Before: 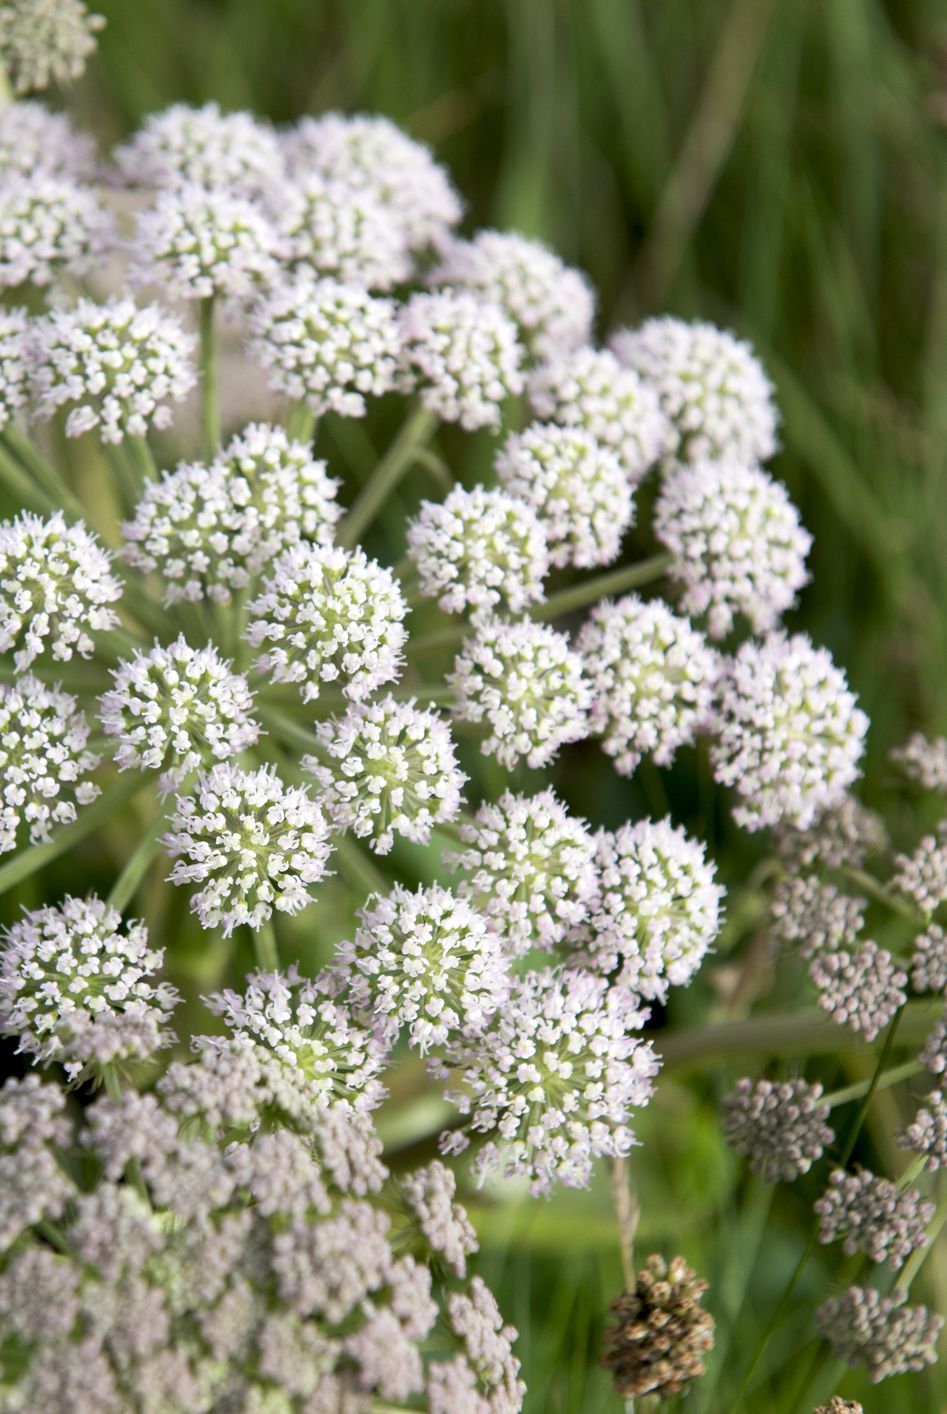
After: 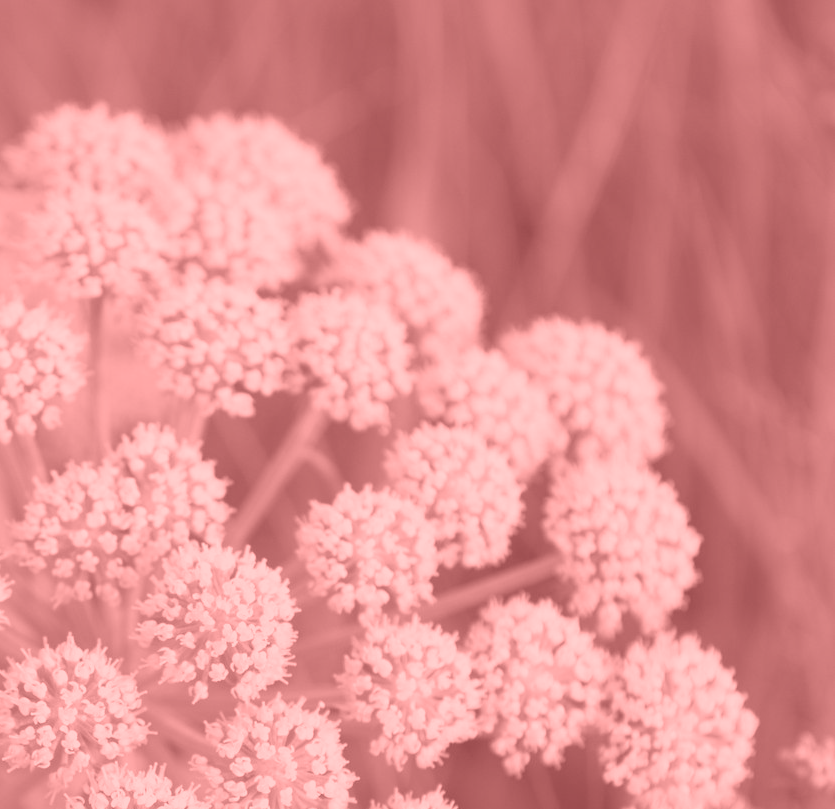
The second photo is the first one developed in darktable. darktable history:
color correction: highlights a* -4.28, highlights b* 6.53
crop and rotate: left 11.812%, bottom 42.776%
colorize: saturation 51%, source mix 50.67%, lightness 50.67%
